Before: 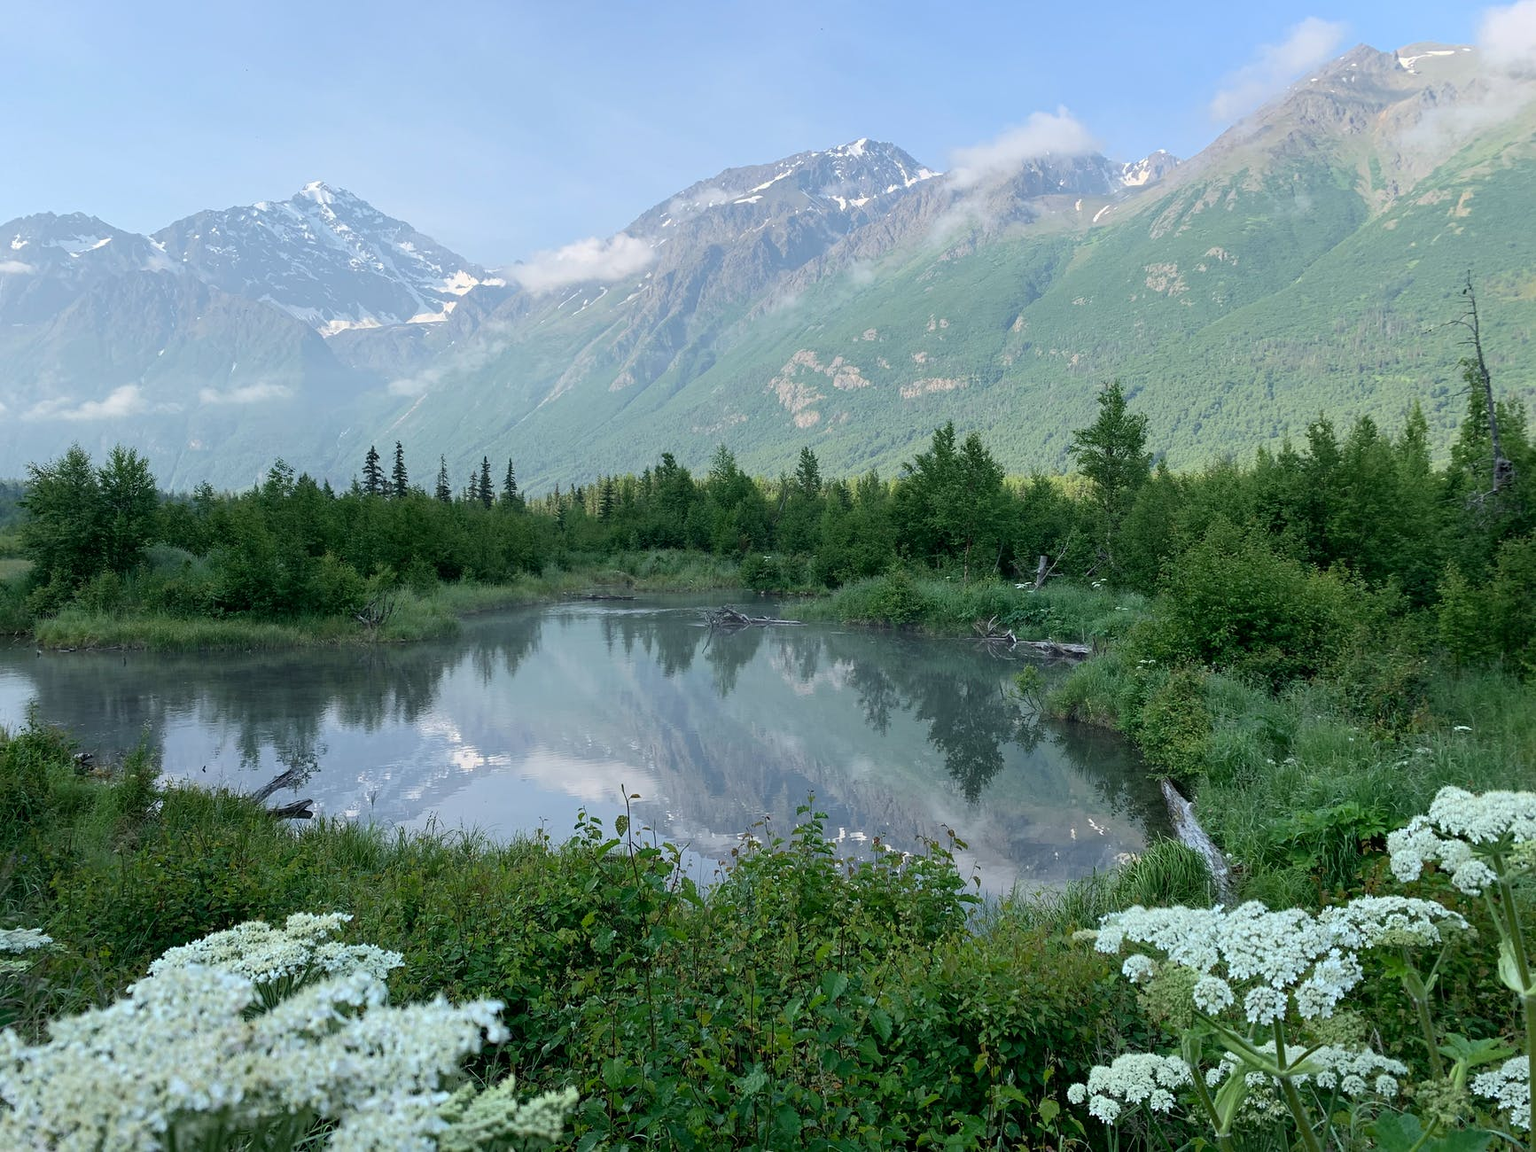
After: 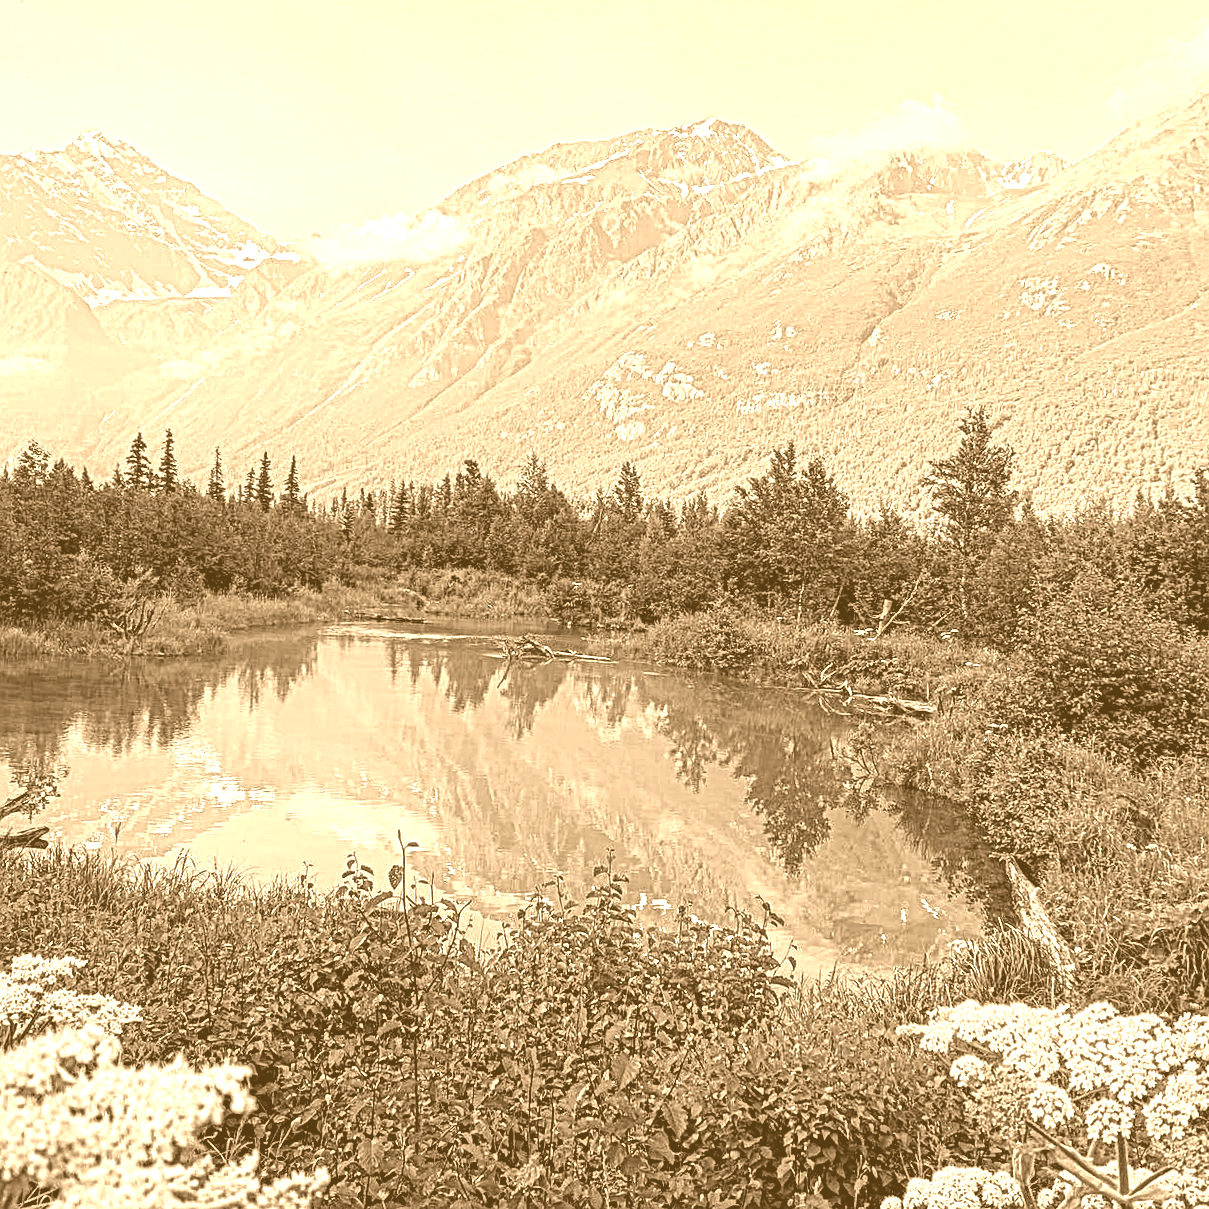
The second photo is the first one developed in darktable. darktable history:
colorize: hue 28.8°, source mix 100%
local contrast: mode bilateral grid, contrast 20, coarseness 3, detail 300%, midtone range 0.2
crop and rotate: angle -3.27°, left 14.277%, top 0.028%, right 10.766%, bottom 0.028%
